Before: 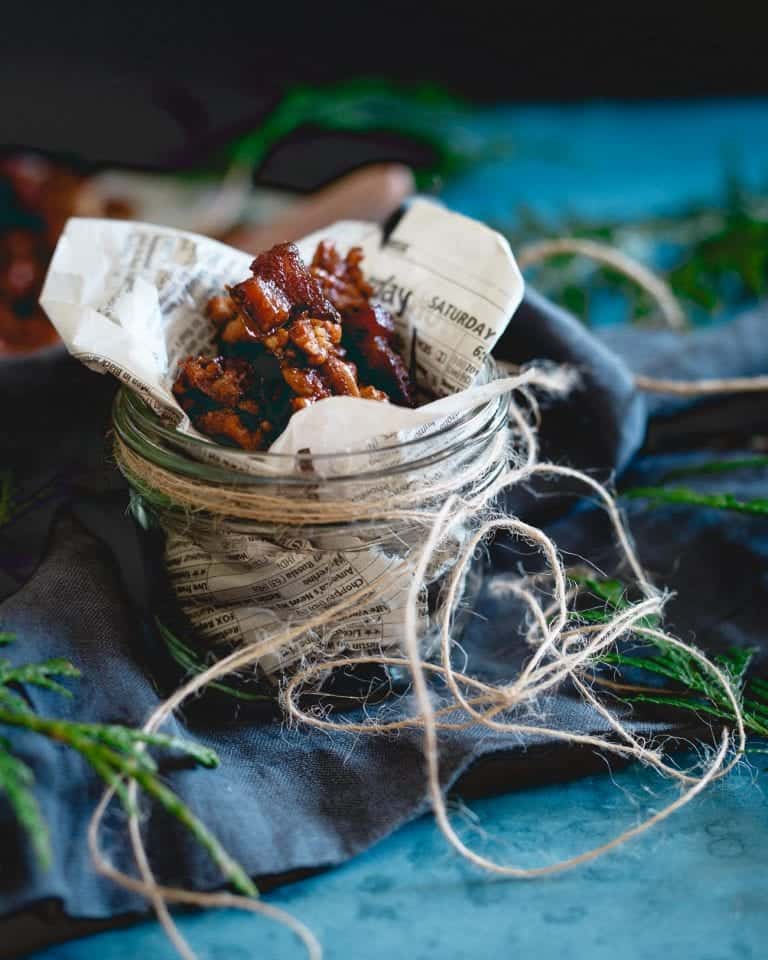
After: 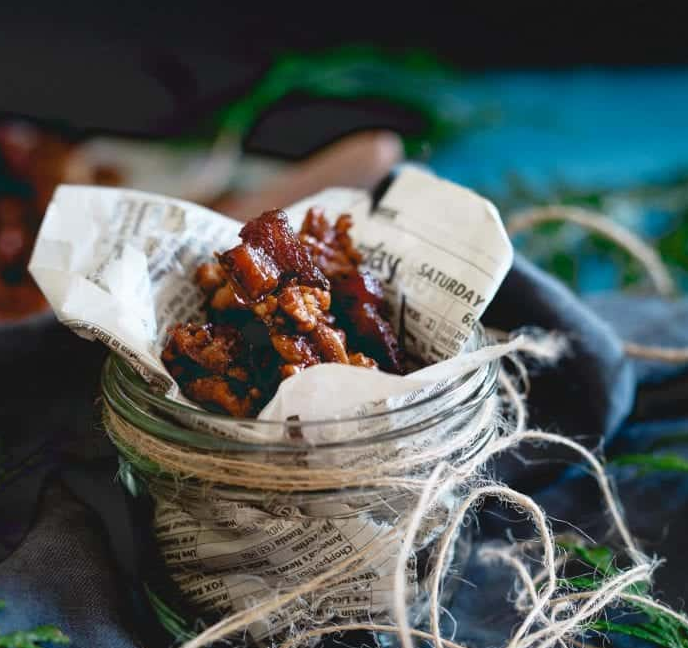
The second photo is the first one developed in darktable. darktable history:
crop: left 1.509%, top 3.452%, right 7.696%, bottom 28.452%
rgb levels: preserve colors max RGB
